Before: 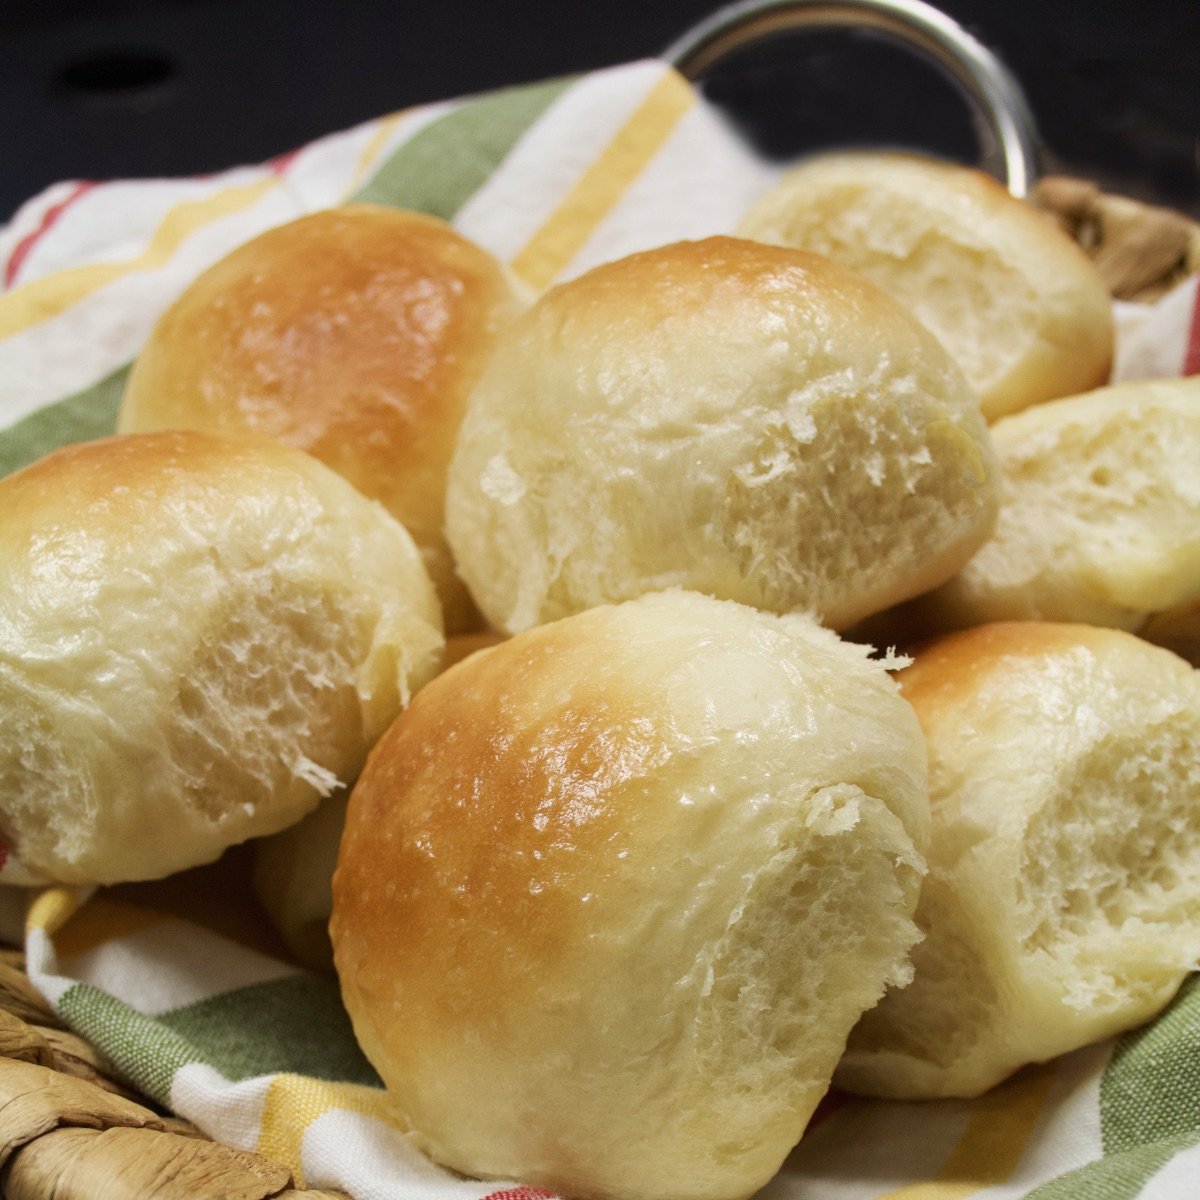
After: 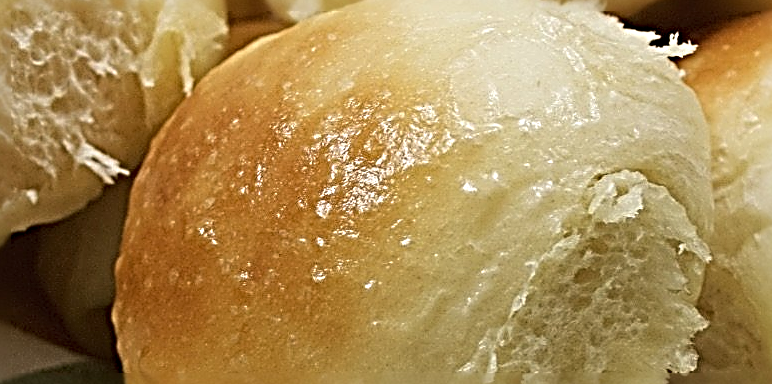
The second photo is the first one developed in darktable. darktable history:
sharpen: radius 4.001, amount 2
crop: left 18.091%, top 51.13%, right 17.525%, bottom 16.85%
